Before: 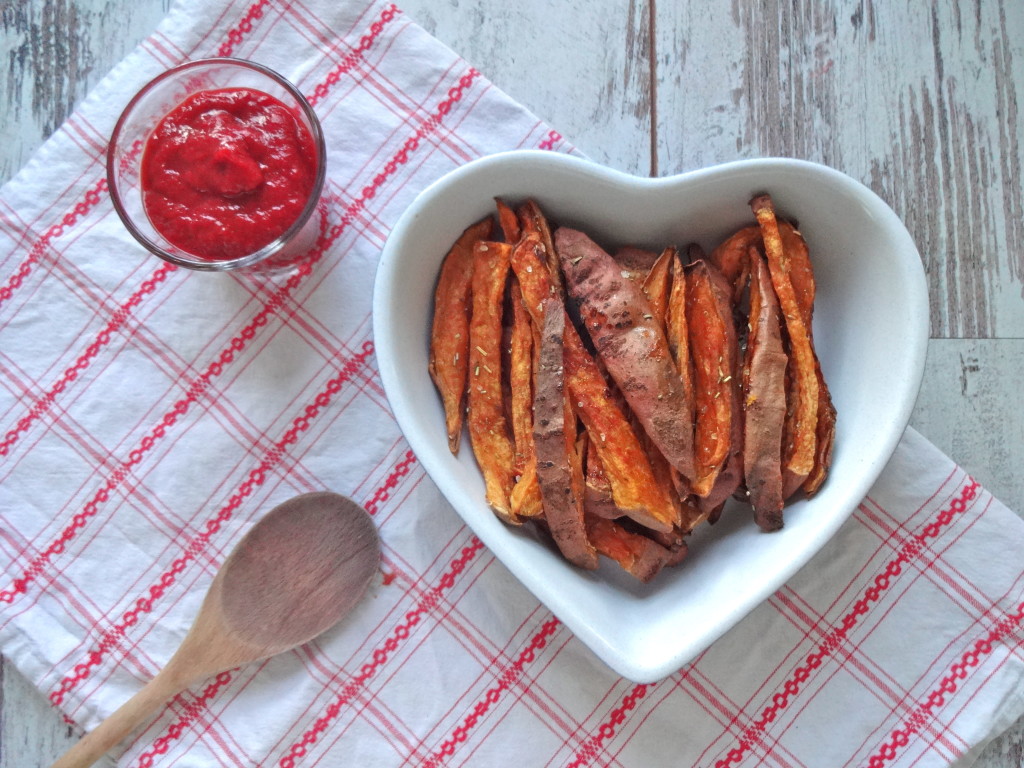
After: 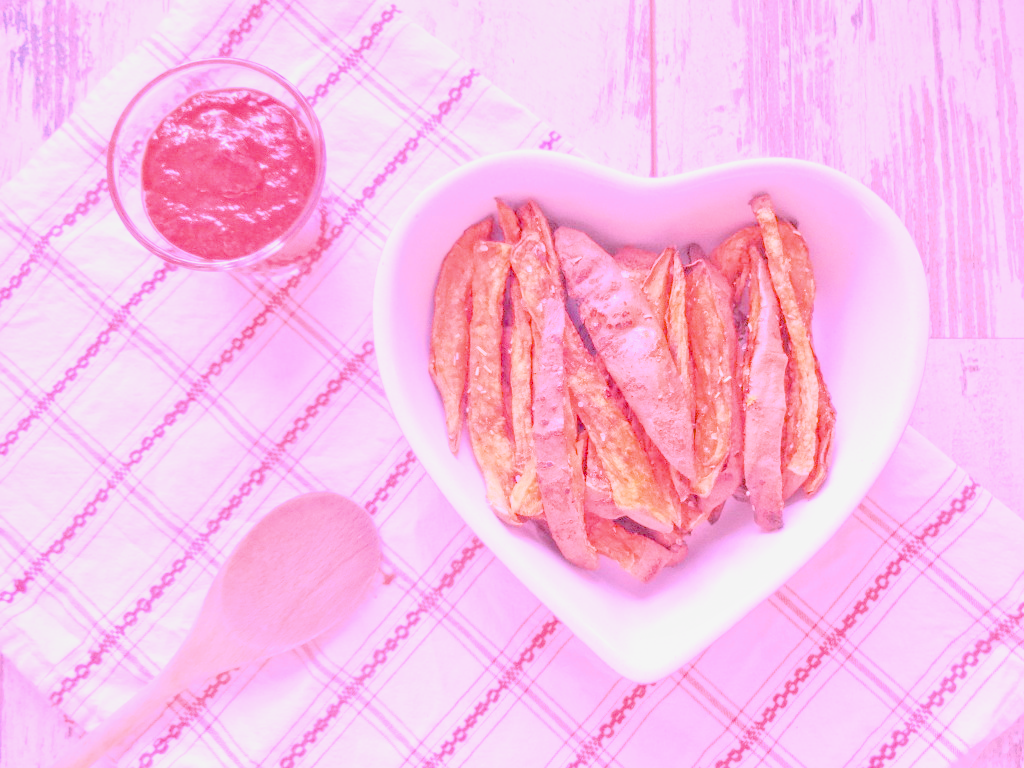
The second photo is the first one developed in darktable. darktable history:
highlight reconstruction: iterations 1, diameter of reconstruction 64 px
local contrast: on, module defaults
color balance rgb: perceptual saturation grading › global saturation 25%, global vibrance 10%
tone equalizer: on, module defaults
white balance: red 2.081, blue 1.774
filmic rgb: black relative exposure -8.42 EV, white relative exposure 4.68 EV, hardness 3.82, color science v6 (2022)
exposure: black level correction -0.001, exposure 0.9 EV, compensate exposure bias true, compensate highlight preservation false
